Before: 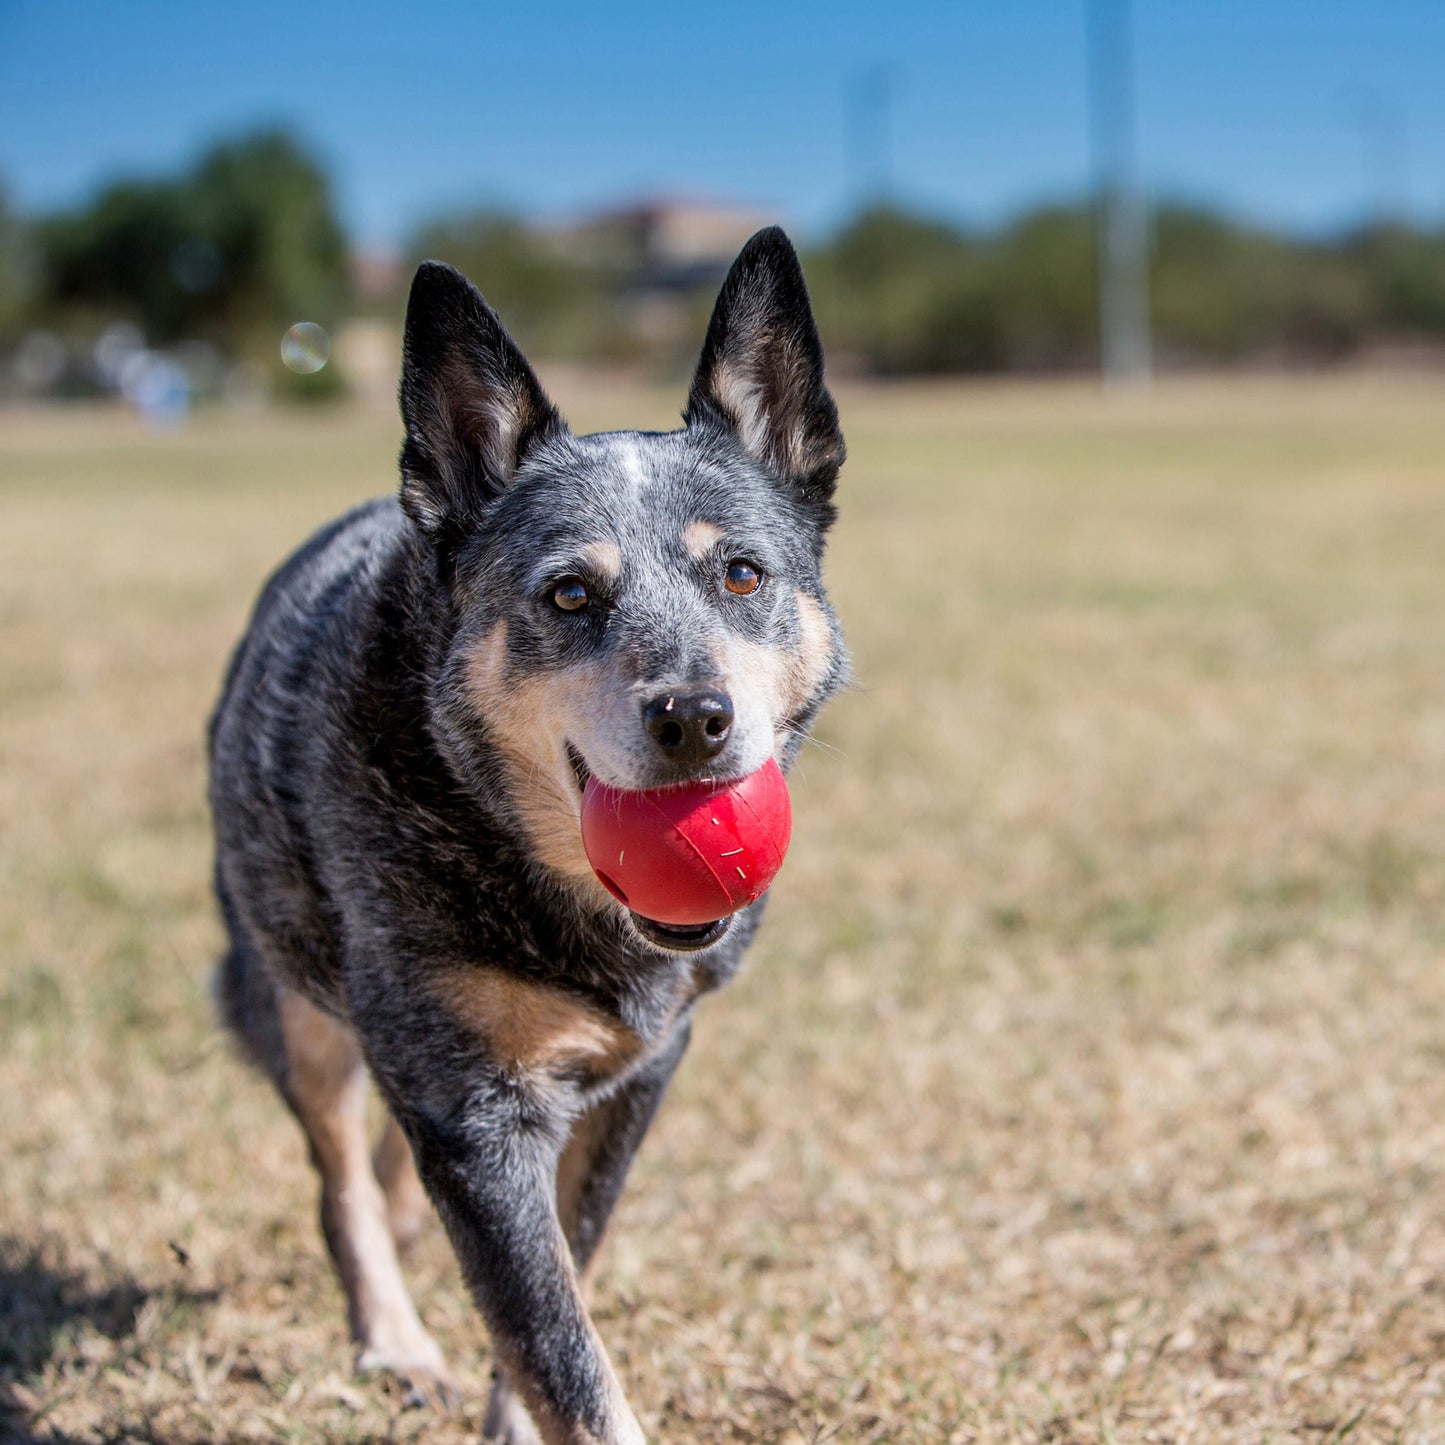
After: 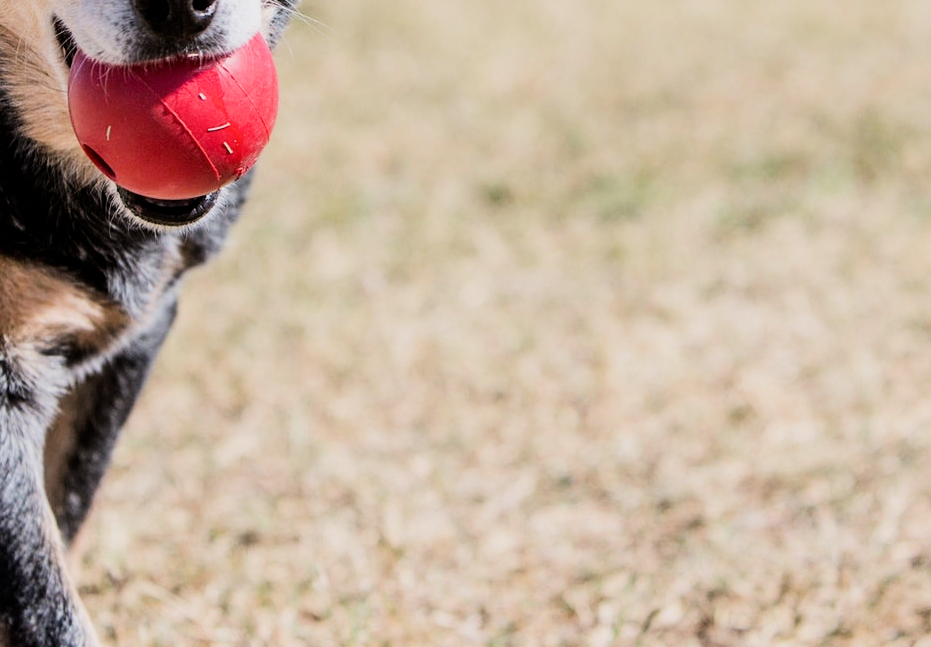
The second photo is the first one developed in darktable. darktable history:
crop and rotate: left 35.509%, top 50.238%, bottom 4.934%
tone equalizer: -8 EV -1.08 EV, -7 EV -1.01 EV, -6 EV -0.867 EV, -5 EV -0.578 EV, -3 EV 0.578 EV, -2 EV 0.867 EV, -1 EV 1.01 EV, +0 EV 1.08 EV, edges refinement/feathering 500, mask exposure compensation -1.57 EV, preserve details no
filmic rgb: black relative exposure -16 EV, white relative exposure 6.92 EV, hardness 4.7
